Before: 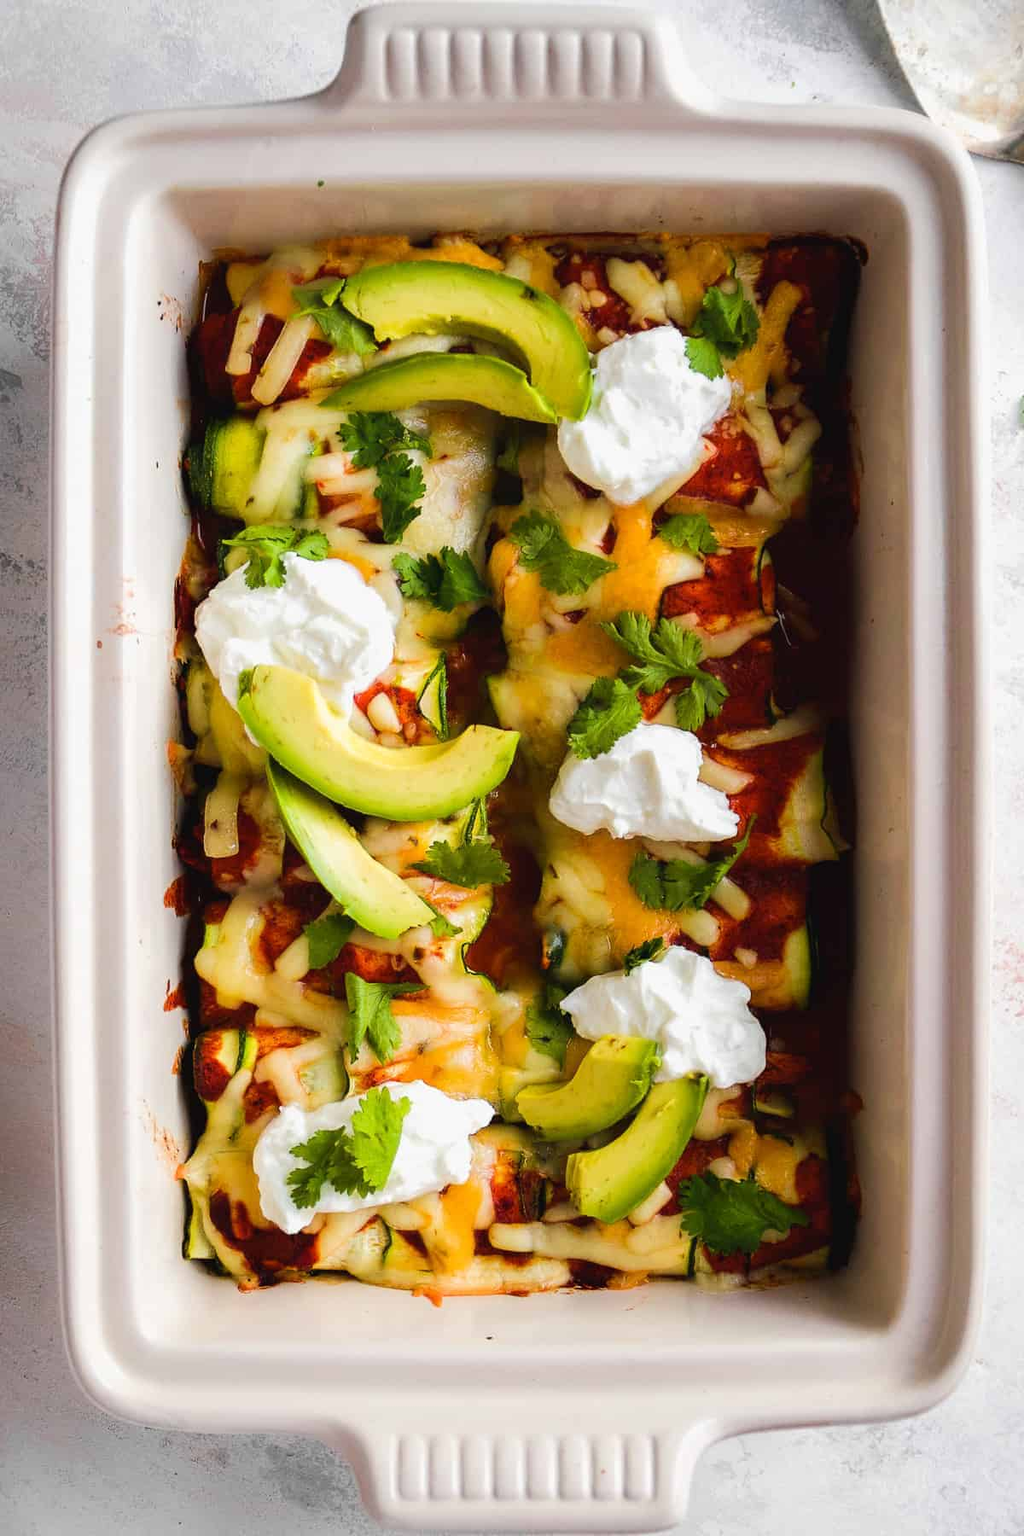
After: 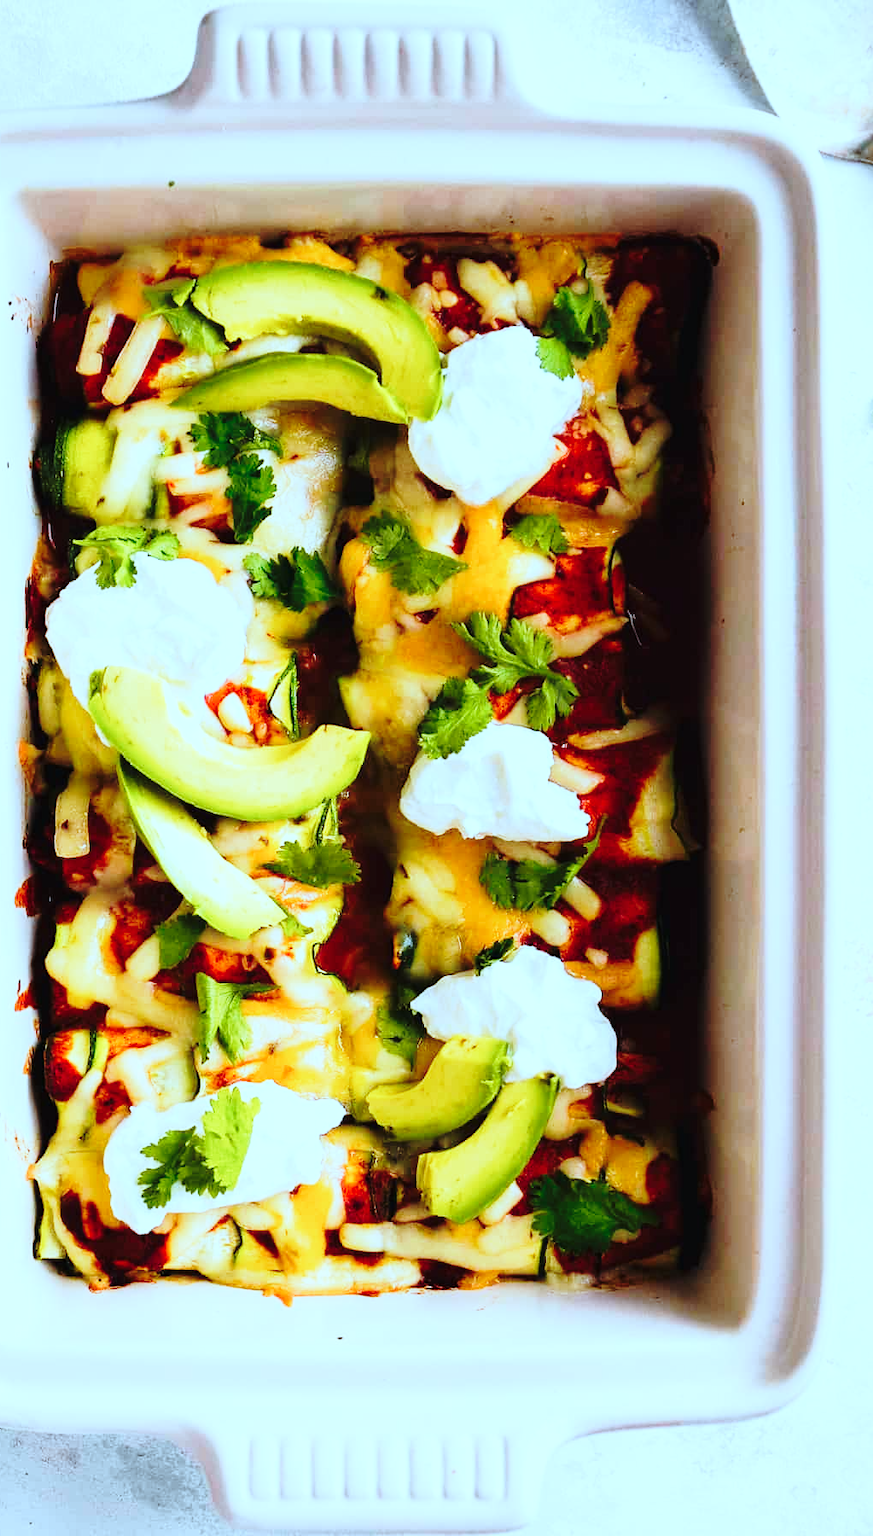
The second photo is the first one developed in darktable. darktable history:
crop and rotate: left 14.584%
base curve: curves: ch0 [(0, 0) (0.04, 0.03) (0.133, 0.232) (0.448, 0.748) (0.843, 0.968) (1, 1)], preserve colors none
color correction: highlights a* -9.73, highlights b* -21.22
